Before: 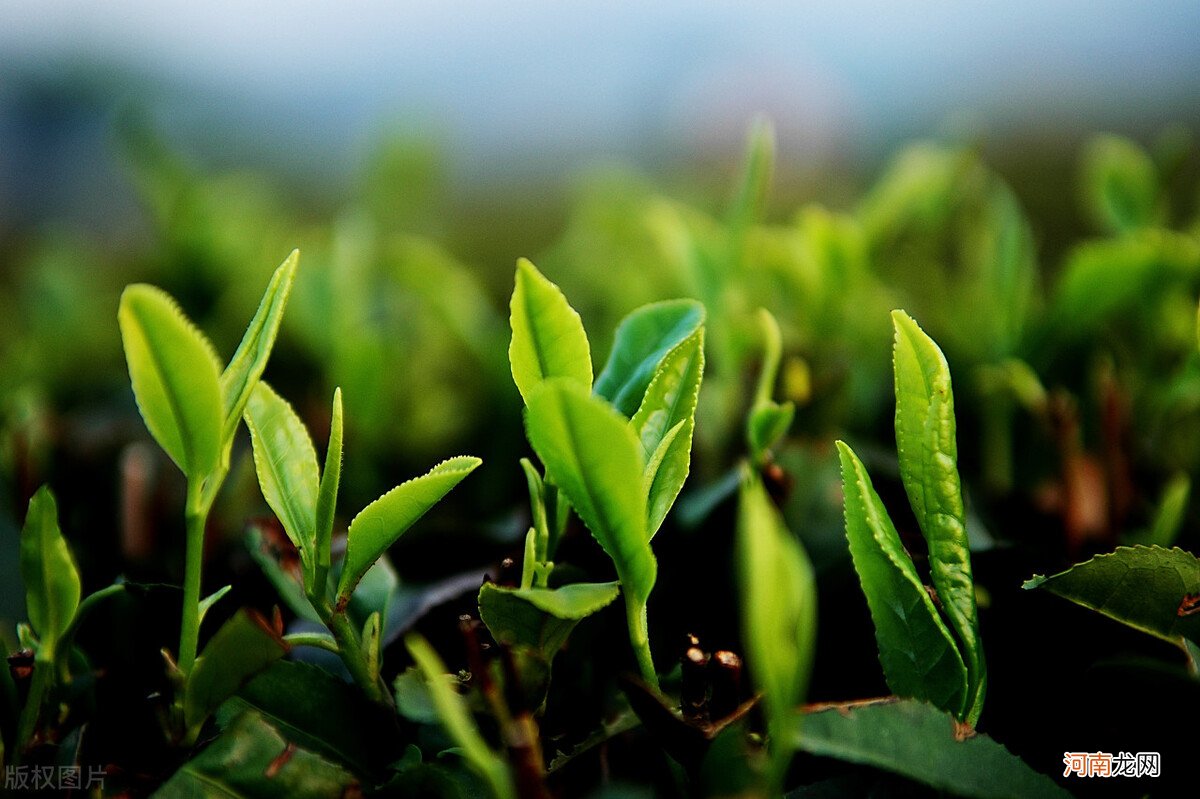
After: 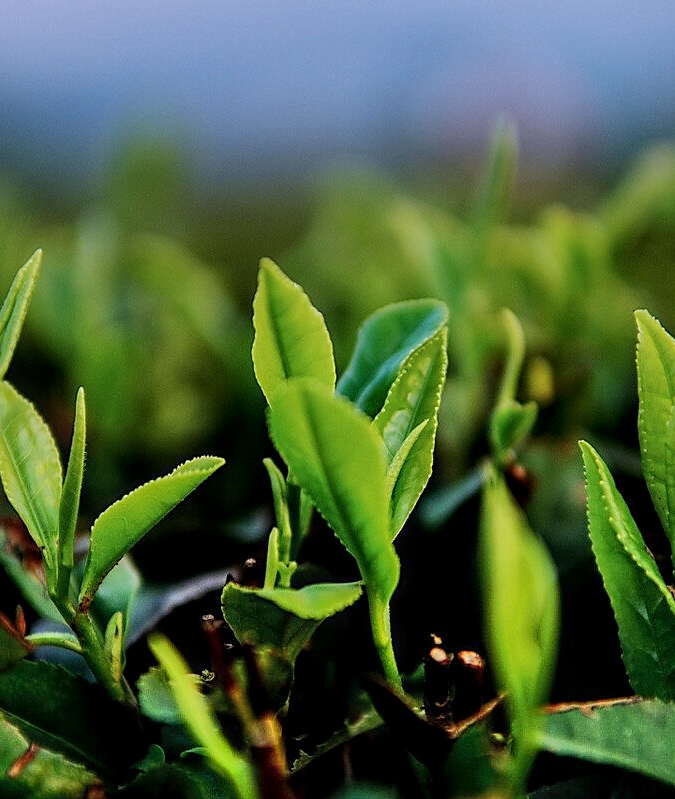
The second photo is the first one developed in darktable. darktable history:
crop: left 21.496%, right 22.254%
shadows and highlights: soften with gaussian
sharpen: radius 1.864, amount 0.398, threshold 1.271
local contrast: on, module defaults
graduated density: hue 238.83°, saturation 50%
color balance: on, module defaults
